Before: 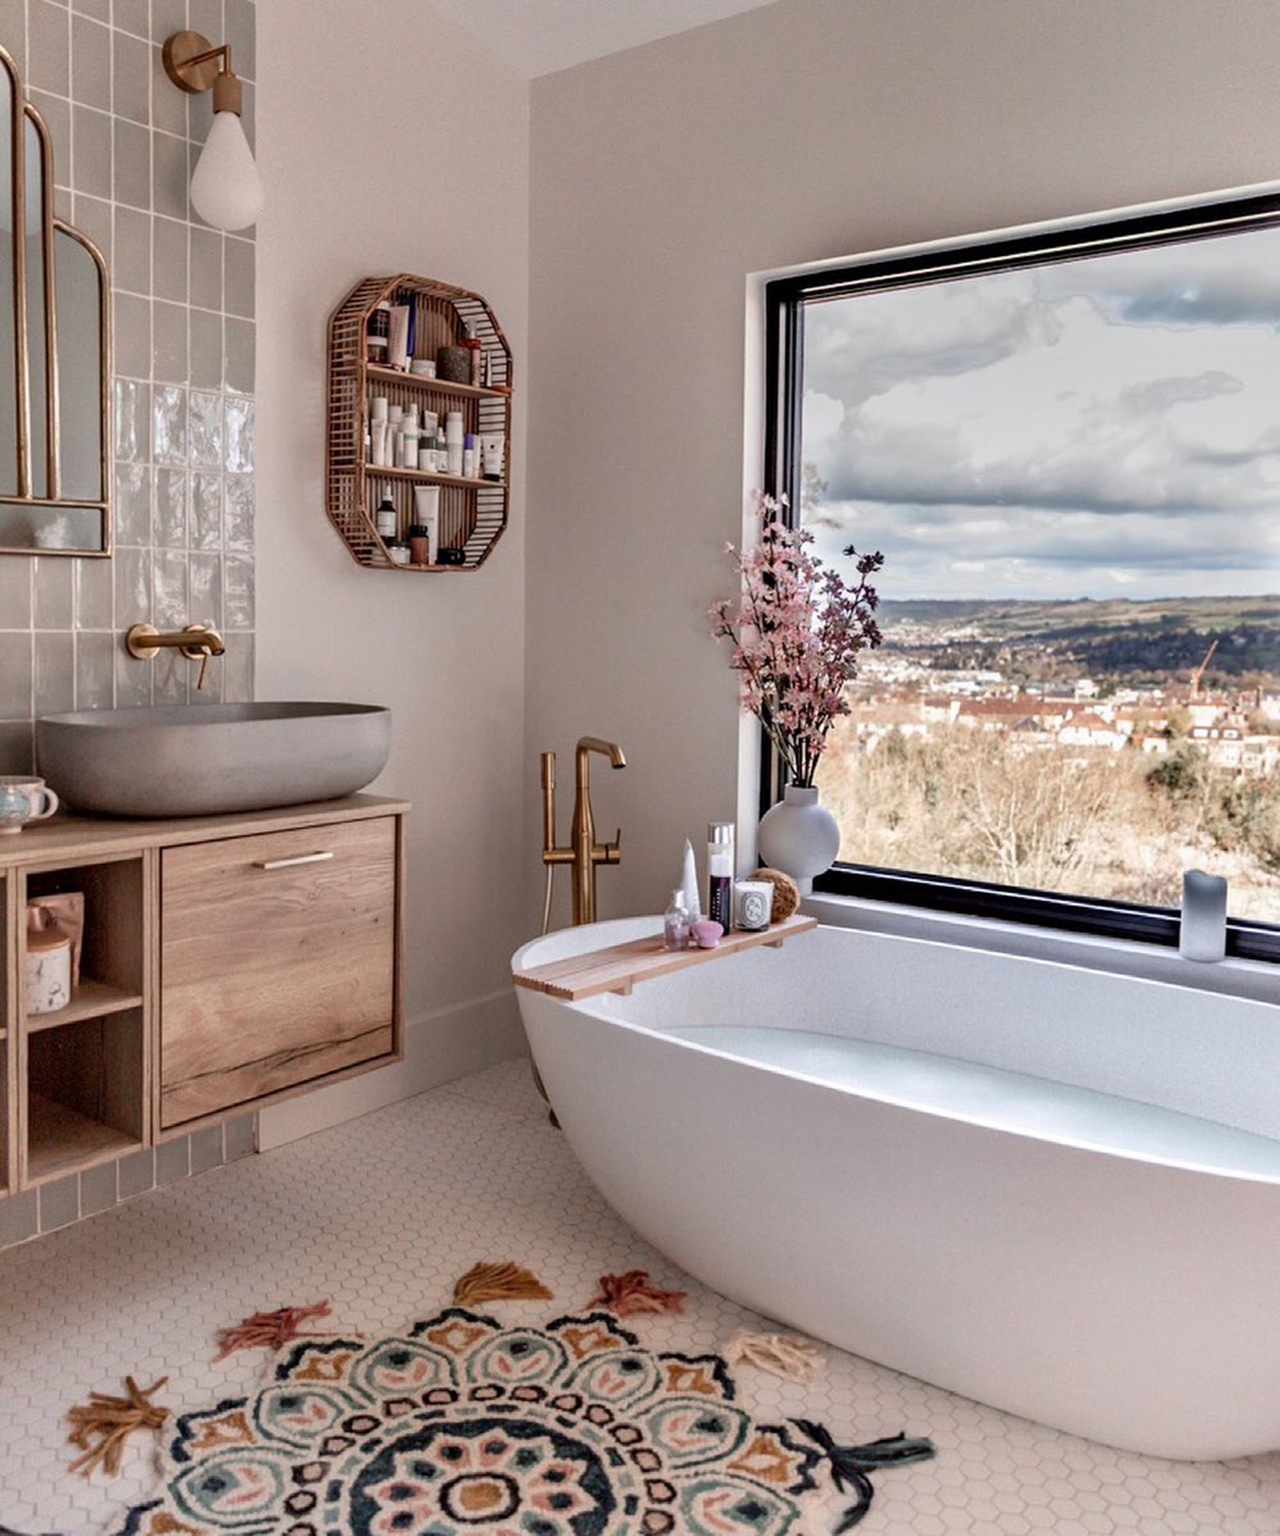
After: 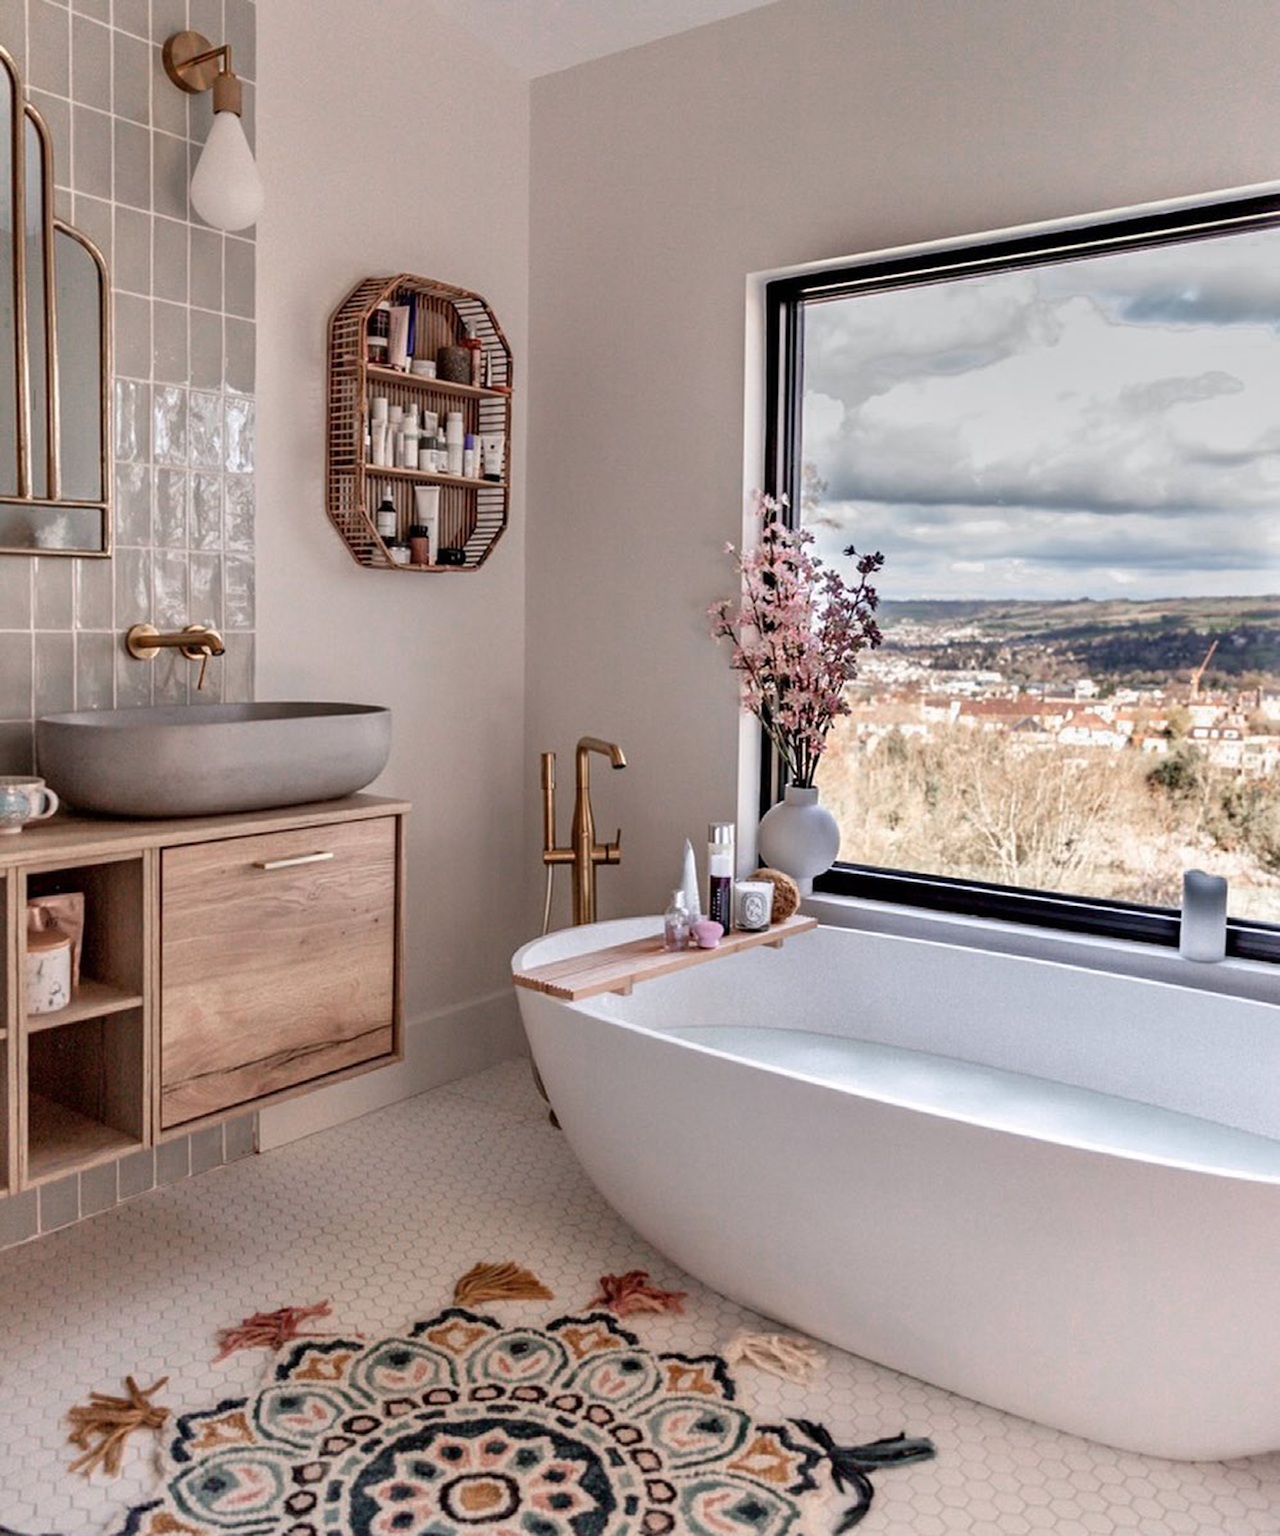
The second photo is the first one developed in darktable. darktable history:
color zones: curves: ch0 [(0.25, 0.5) (0.347, 0.092) (0.75, 0.5)]; ch1 [(0.25, 0.5) (0.33, 0.51) (0.75, 0.5)]
